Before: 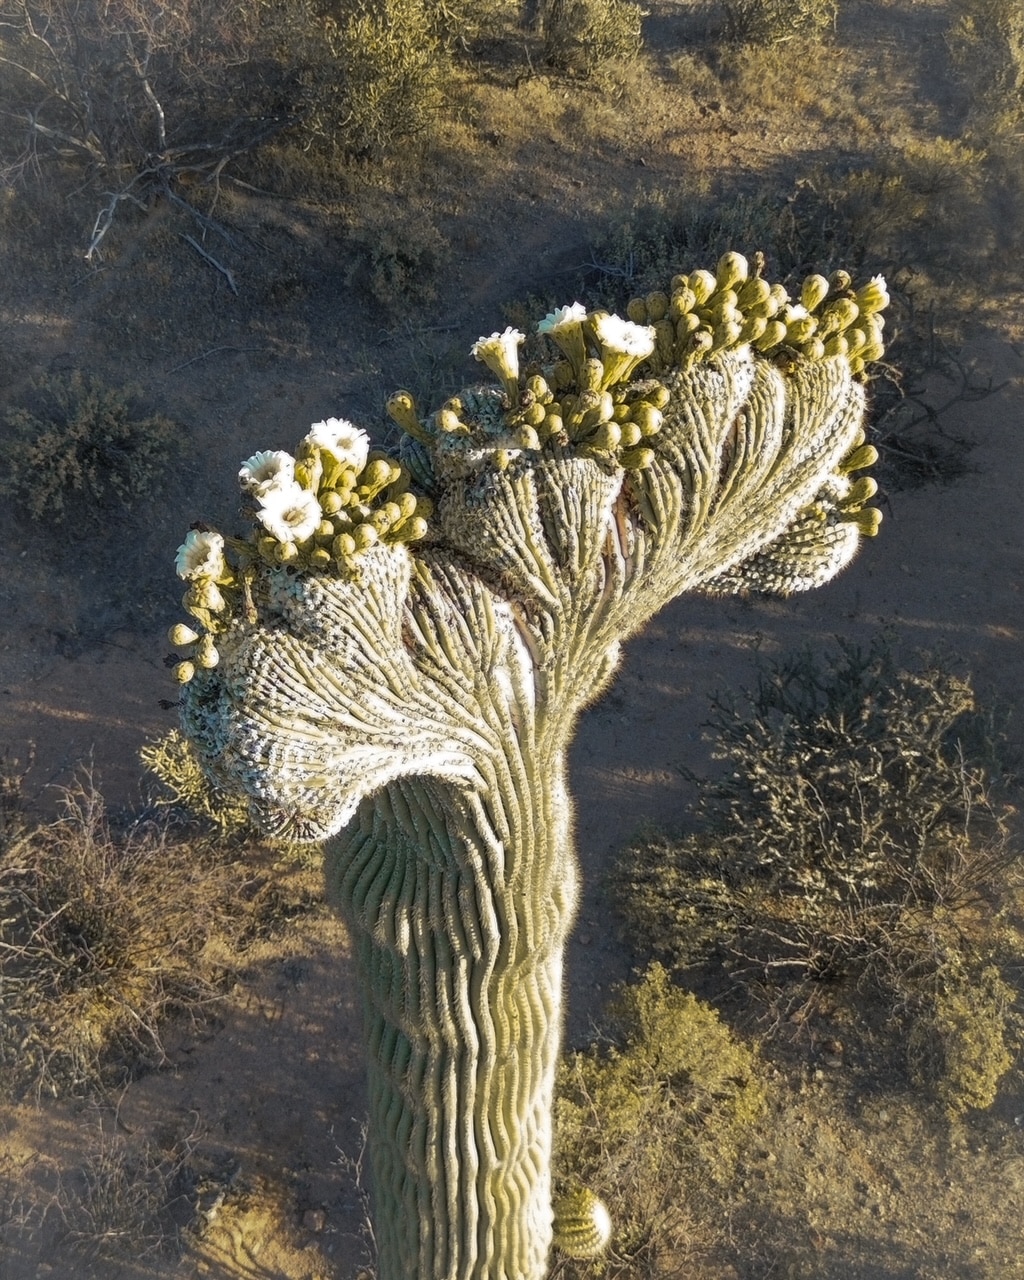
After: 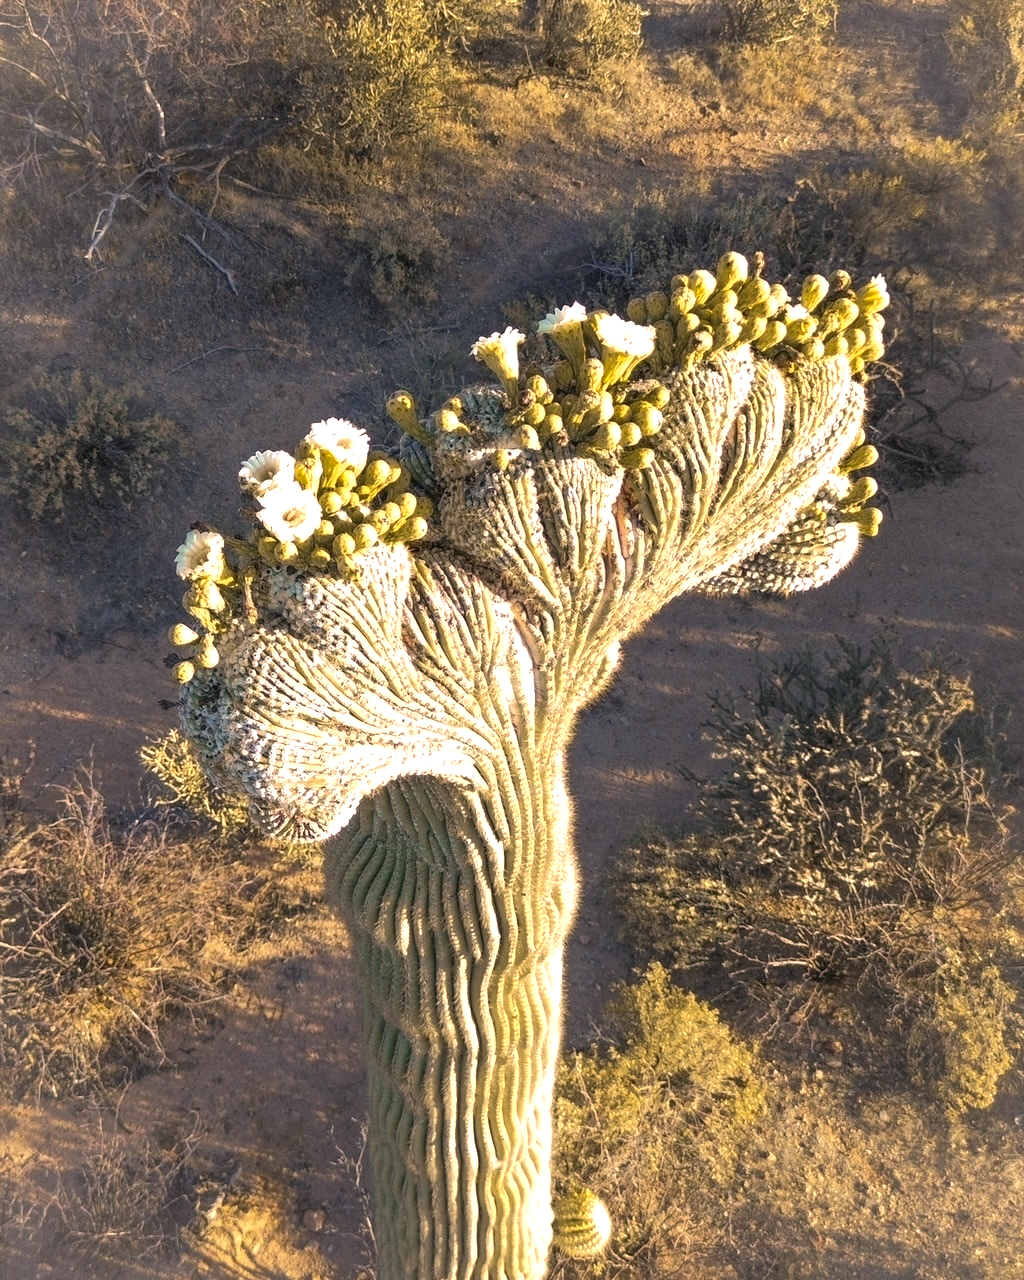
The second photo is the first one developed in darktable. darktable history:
color correction: highlights a* 11.35, highlights b* 11.39
exposure: black level correction 0, exposure 0.692 EV, compensate highlight preservation false
